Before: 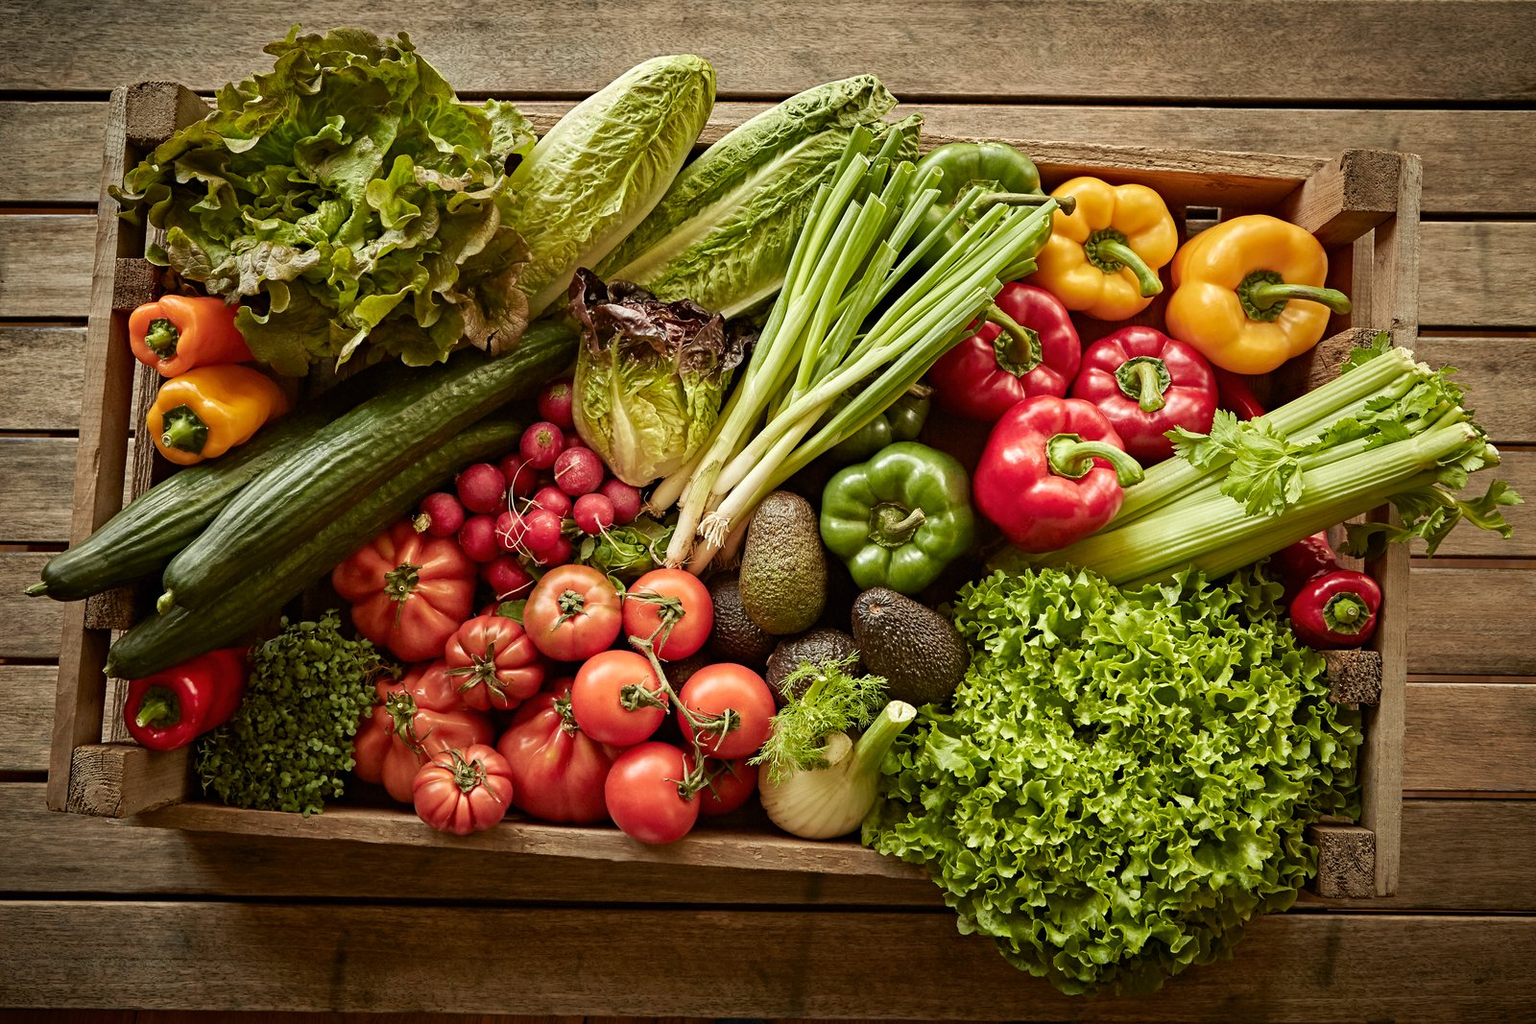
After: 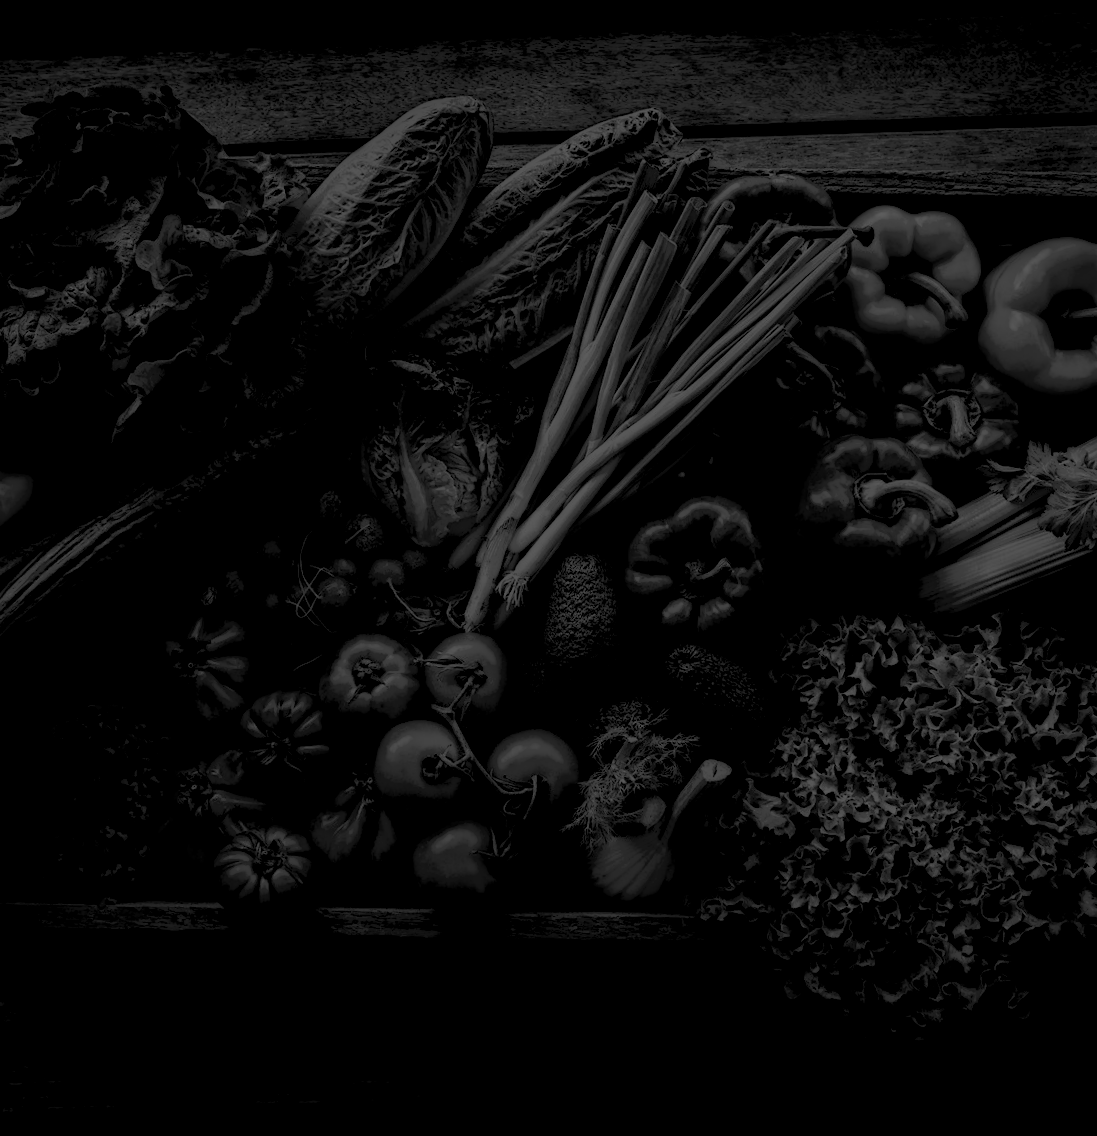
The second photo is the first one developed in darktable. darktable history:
rotate and perspective: rotation -2.56°, automatic cropping off
local contrast: highlights 0%, shadows 198%, detail 164%, midtone range 0.001
monochrome: on, module defaults
crop and rotate: left 15.546%, right 17.787%
filmic rgb: black relative exposure -5.5 EV, white relative exposure 2.5 EV, threshold 3 EV, target black luminance 0%, hardness 4.51, latitude 67.35%, contrast 1.453, shadows ↔ highlights balance -3.52%, preserve chrominance no, color science v4 (2020), contrast in shadows soft, enable highlight reconstruction true
colorize: hue 194.4°, saturation 29%, source mix 61.75%, lightness 3.98%, version 1
